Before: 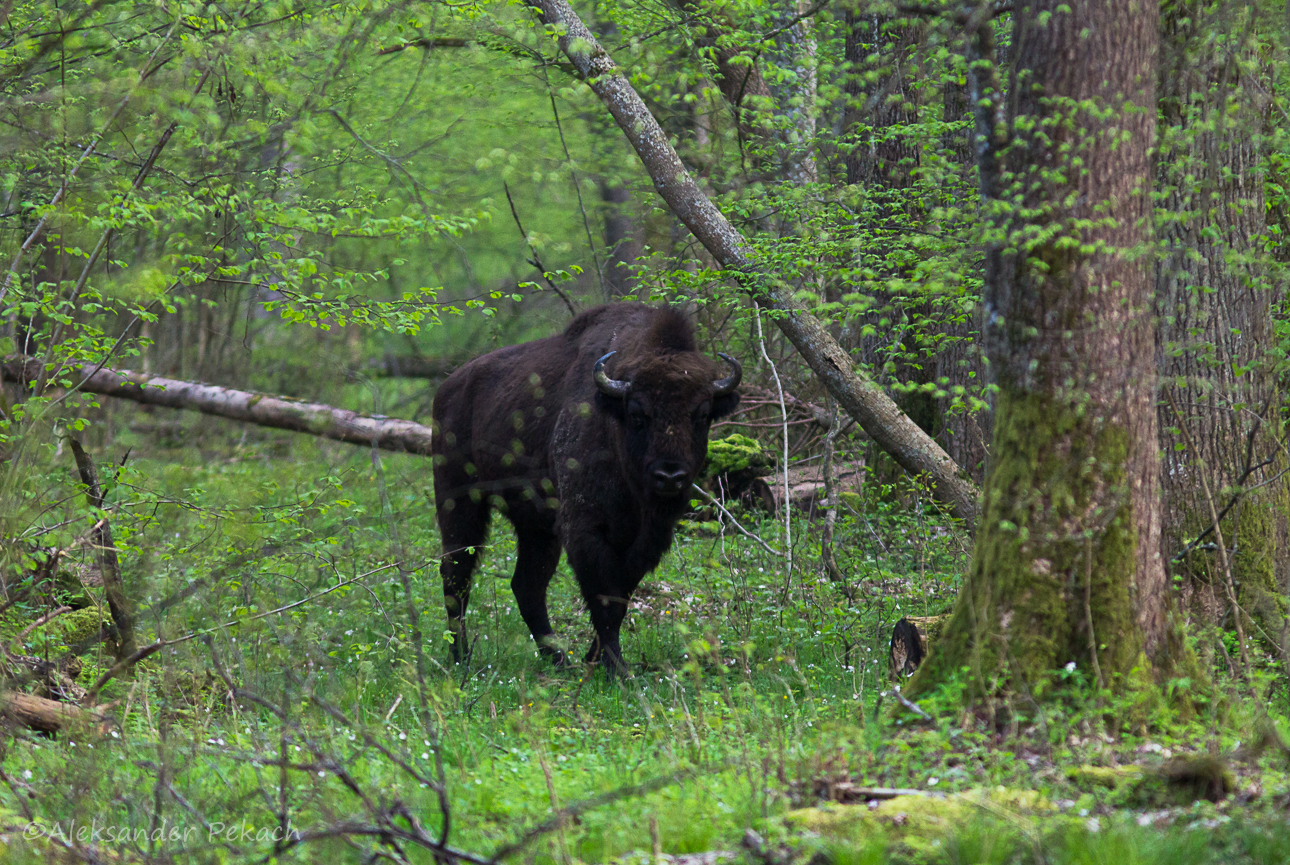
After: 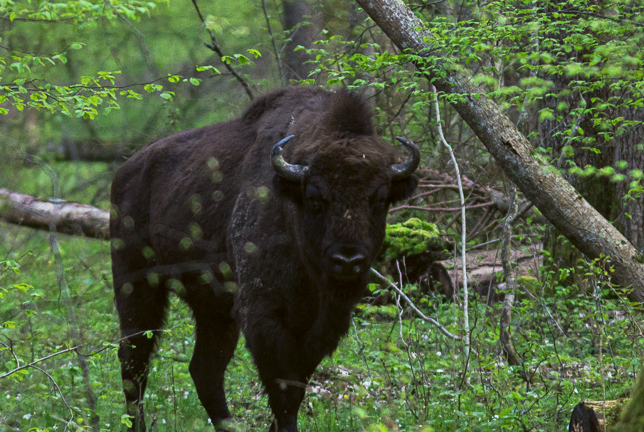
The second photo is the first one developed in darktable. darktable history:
crop: left 25%, top 25%, right 25%, bottom 25%
tone equalizer: on, module defaults
color balance: lift [1.004, 1.002, 1.002, 0.998], gamma [1, 1.007, 1.002, 0.993], gain [1, 0.977, 1.013, 1.023], contrast -3.64%
local contrast: on, module defaults
